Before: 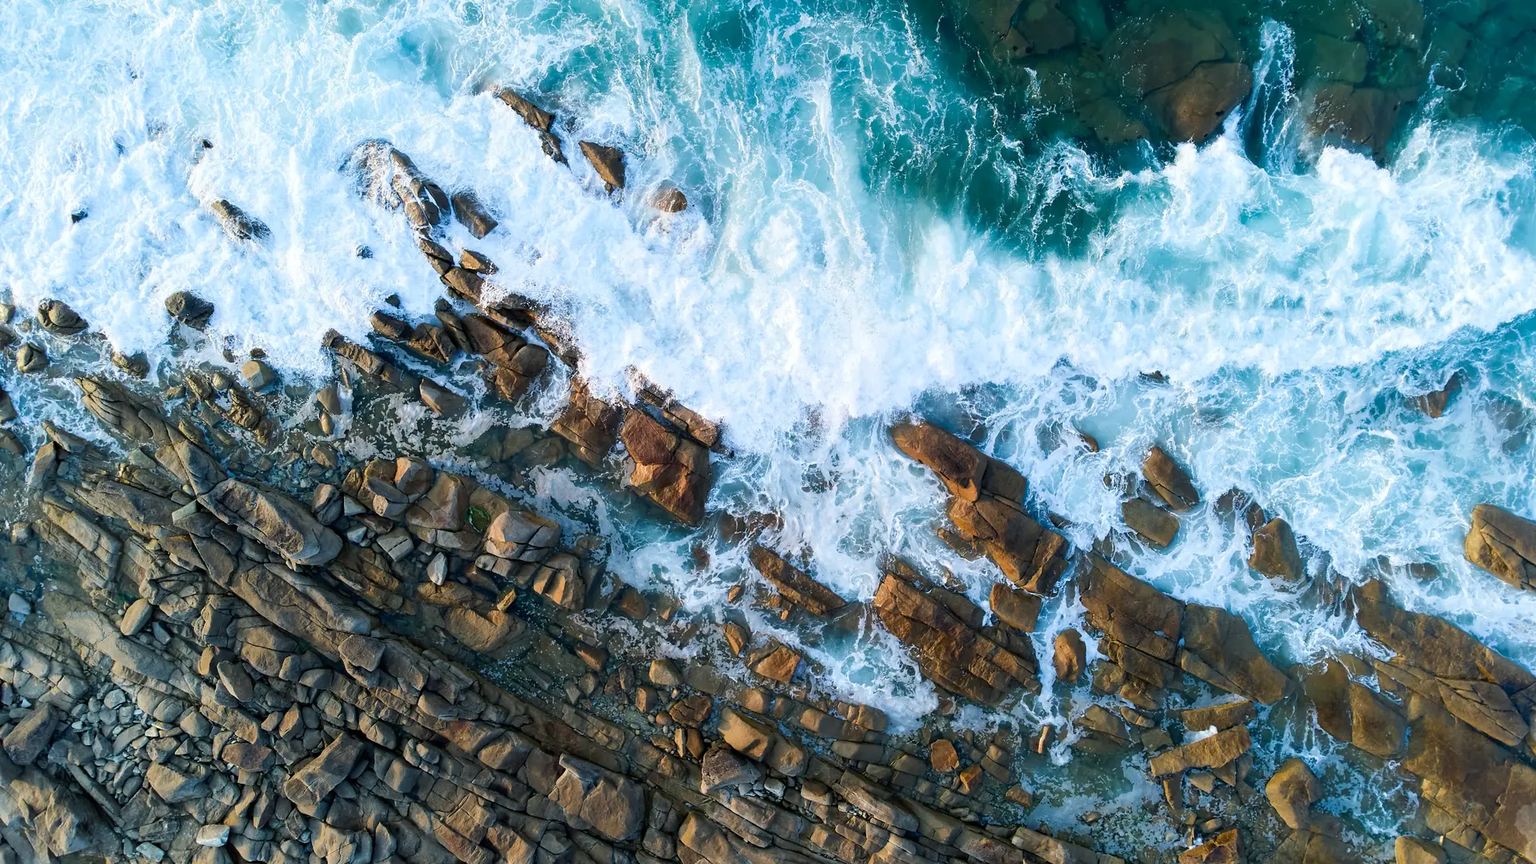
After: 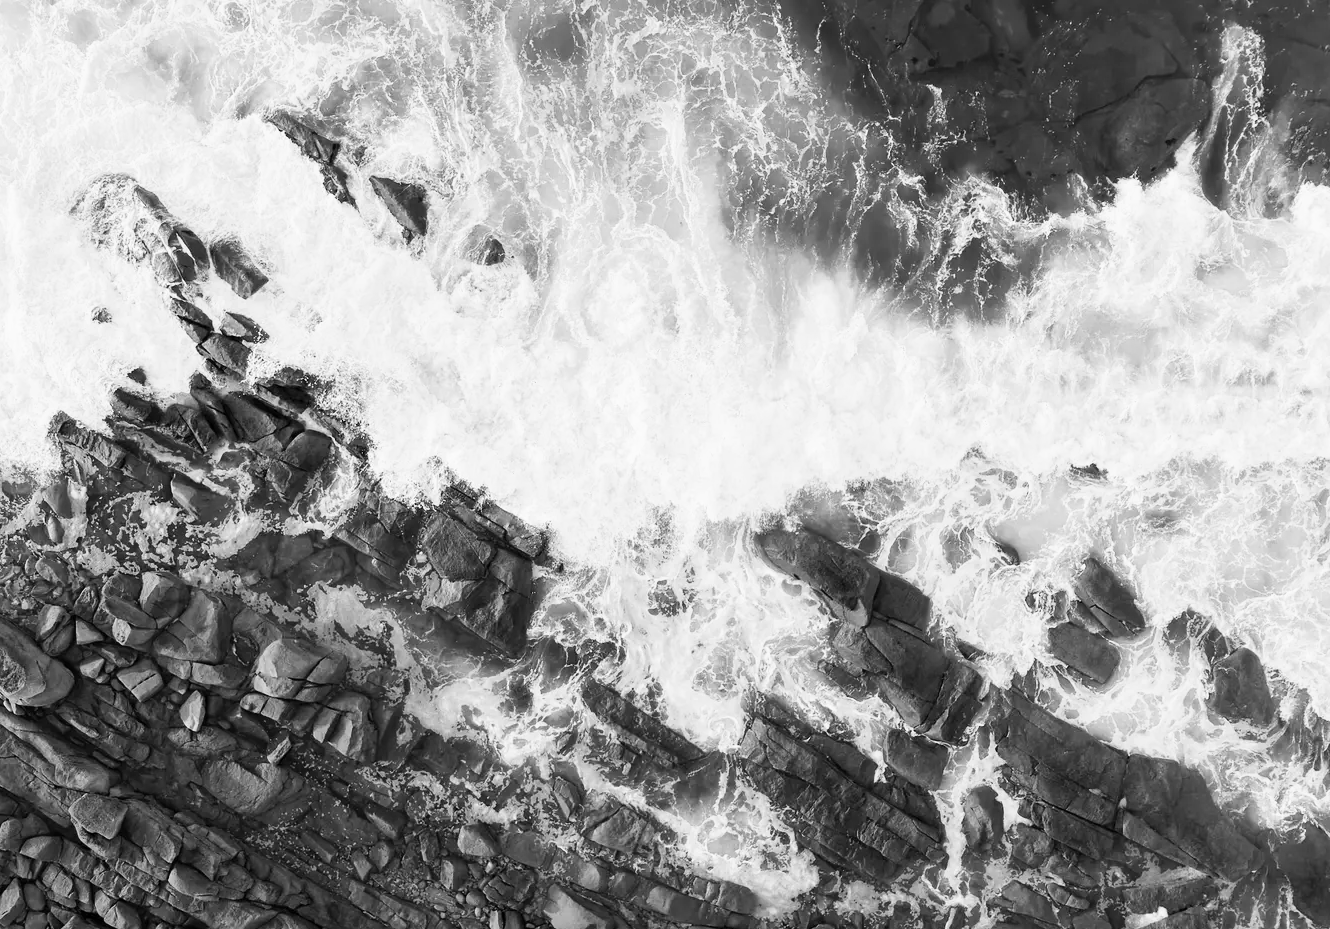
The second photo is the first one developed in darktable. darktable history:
contrast brightness saturation: contrast 0.2, brightness 0.16, saturation 0.22
color calibration: output gray [0.23, 0.37, 0.4, 0], gray › normalize channels true, illuminant same as pipeline (D50), adaptation XYZ, x 0.346, y 0.359, gamut compression 0
crop: left 18.479%, right 12.2%, bottom 13.971%
